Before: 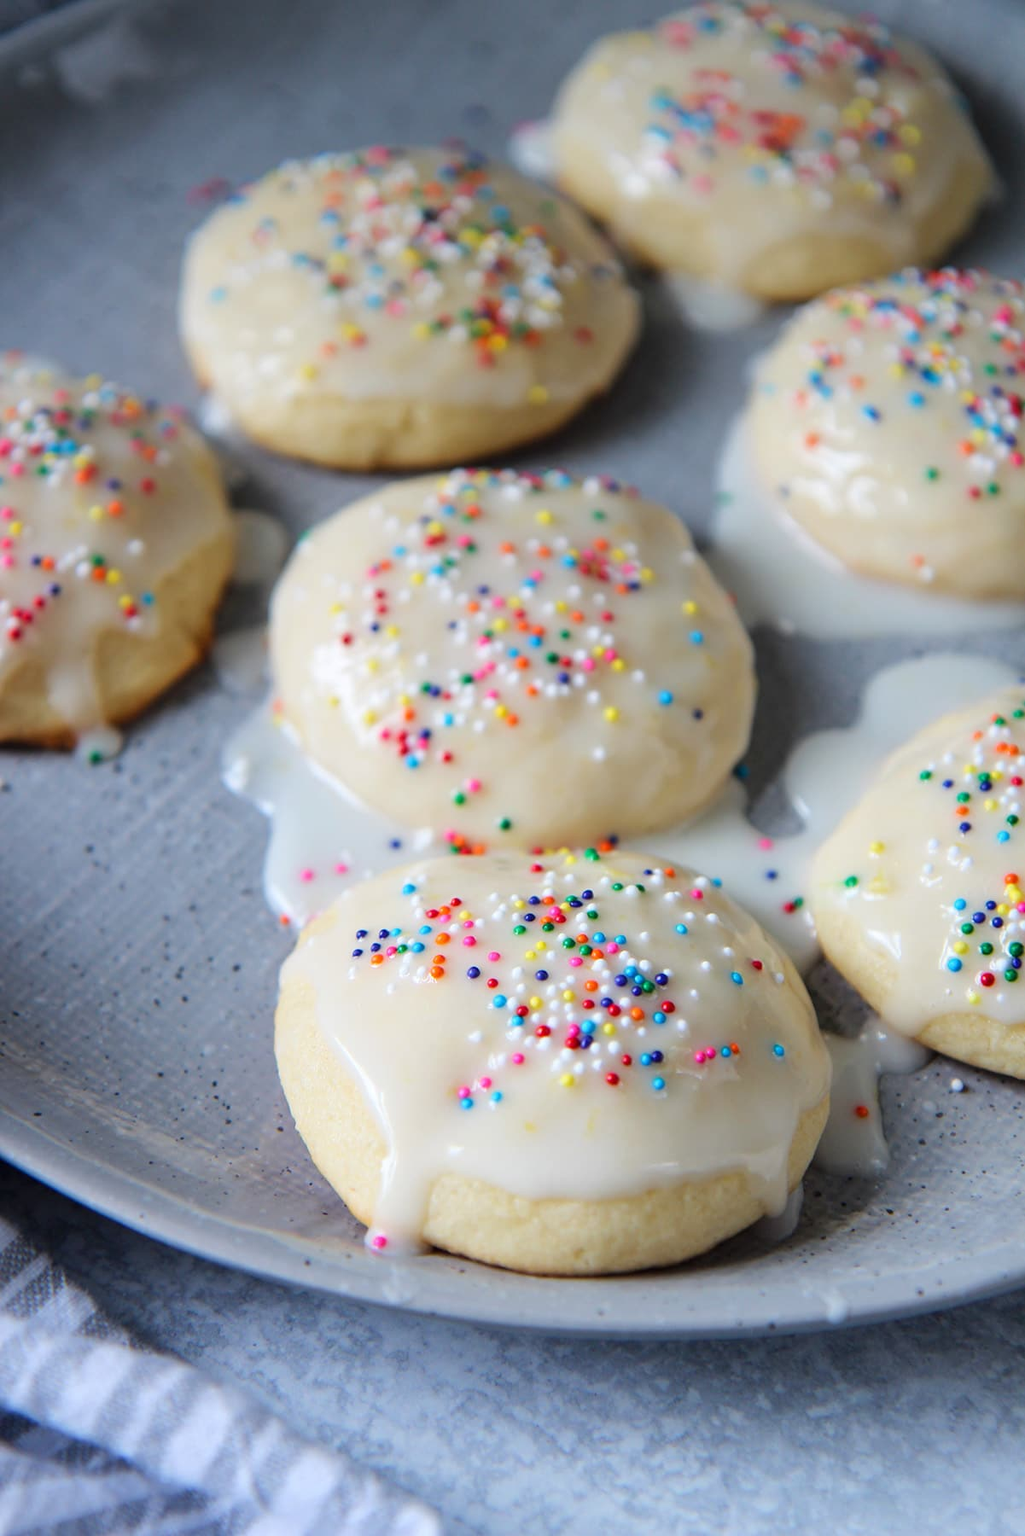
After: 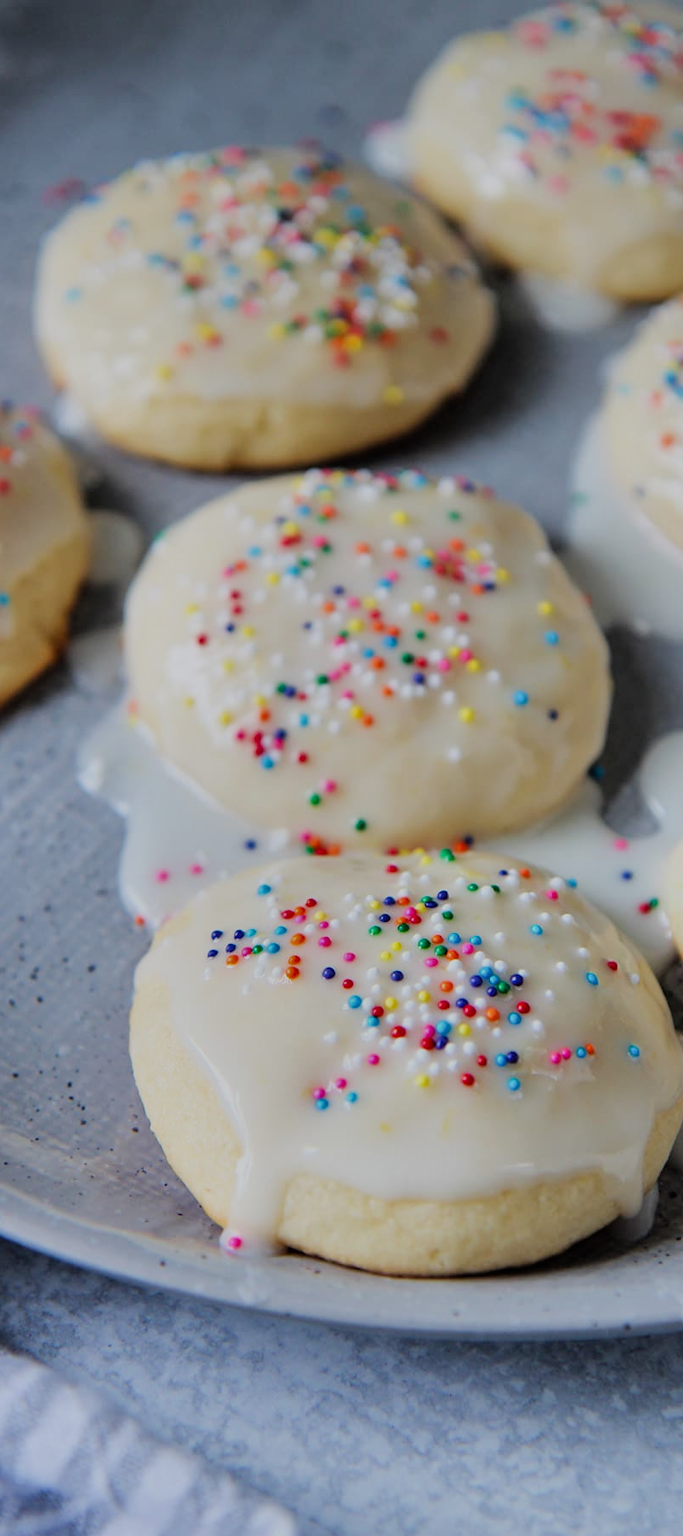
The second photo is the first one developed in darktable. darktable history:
filmic rgb: black relative exposure -7.65 EV, white relative exposure 4.56 EV, hardness 3.61, contrast 1.05
crop and rotate: left 14.292%, right 19.041%
shadows and highlights: radius 108.52, shadows 23.73, highlights -59.32, low approximation 0.01, soften with gaussian
